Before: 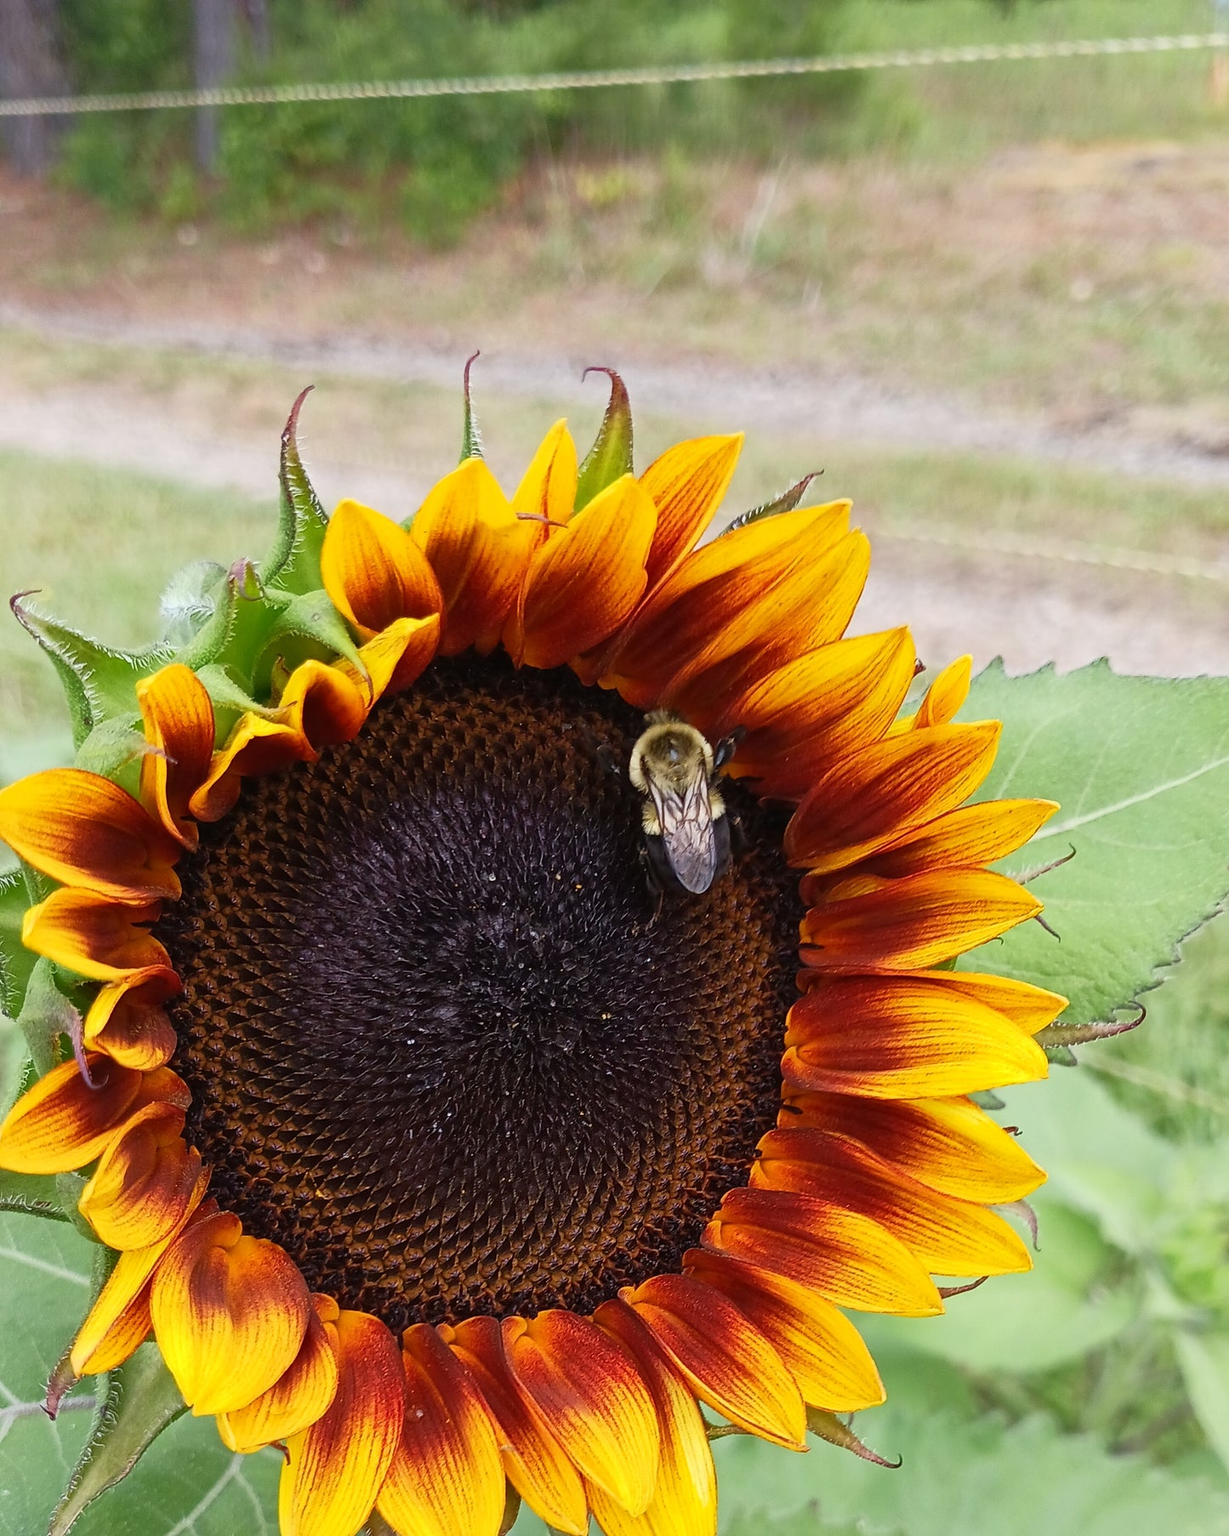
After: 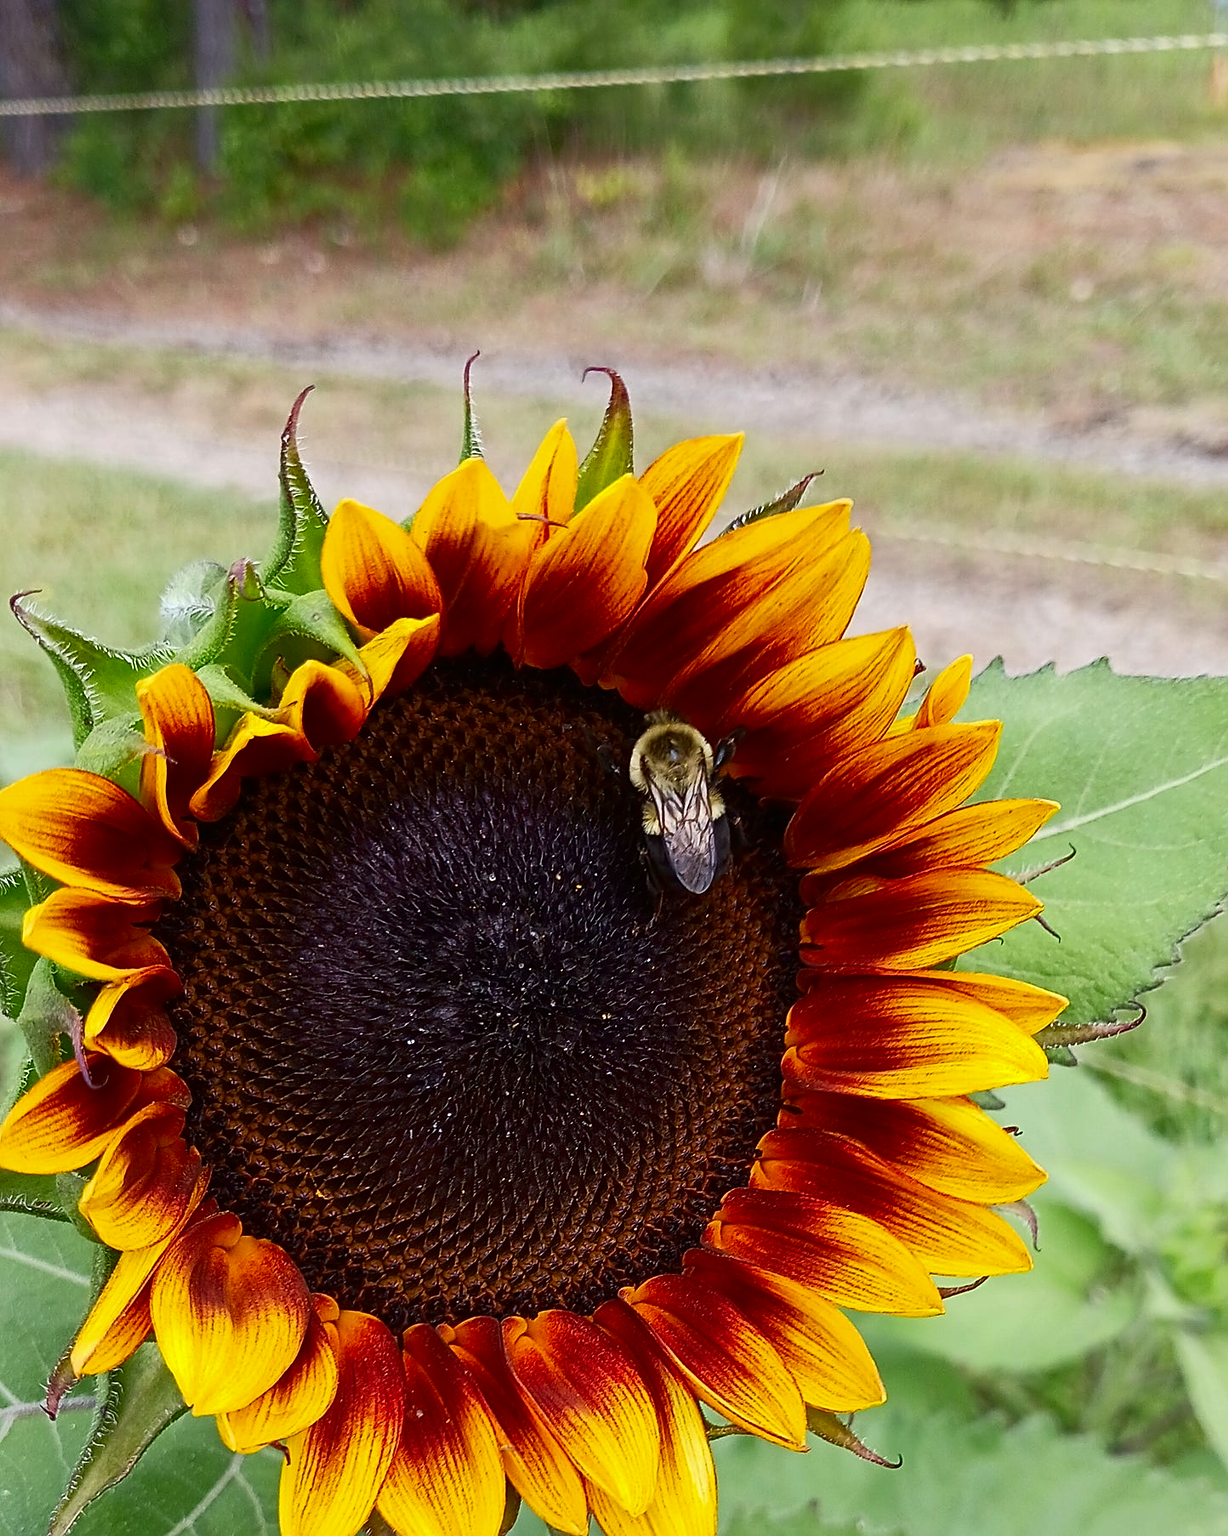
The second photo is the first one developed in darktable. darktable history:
sharpen: on, module defaults
contrast brightness saturation: contrast 0.07, brightness -0.14, saturation 0.11
